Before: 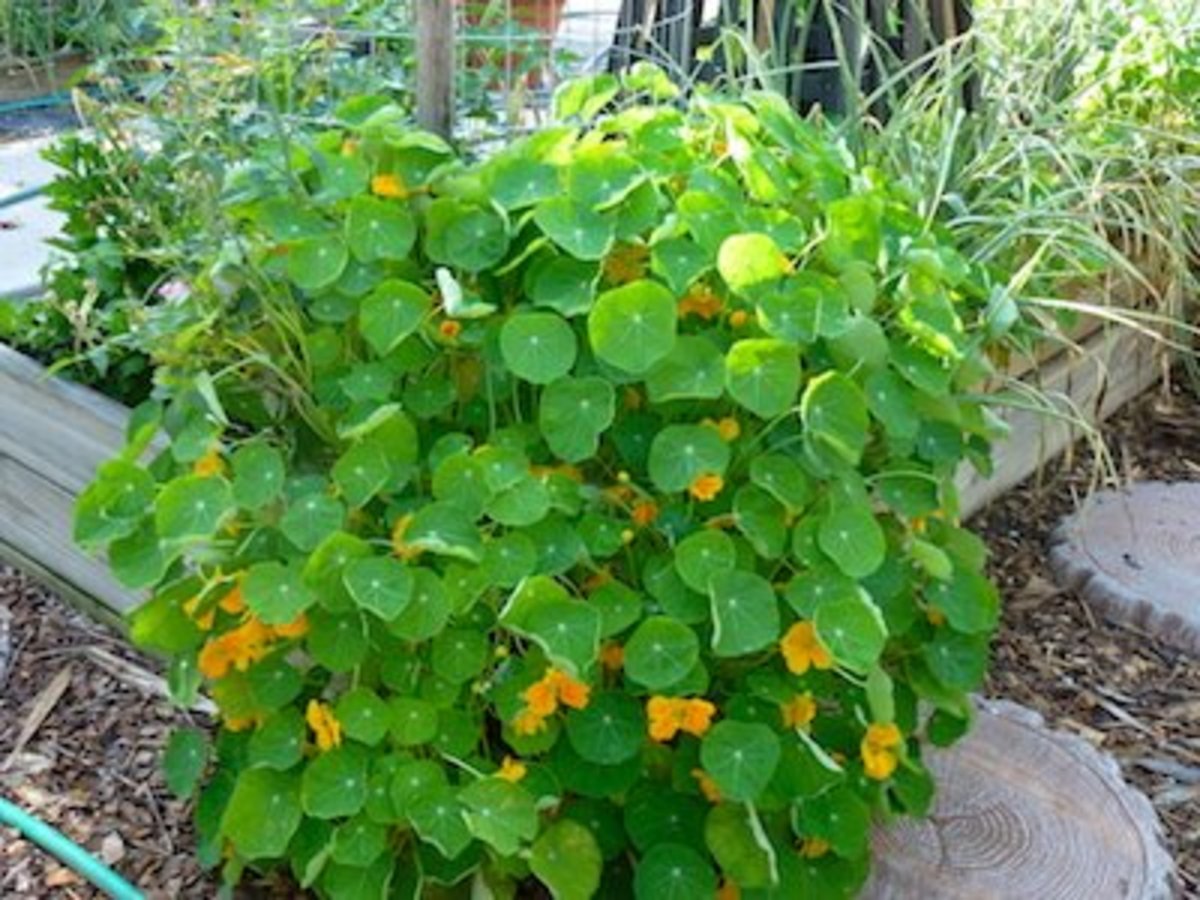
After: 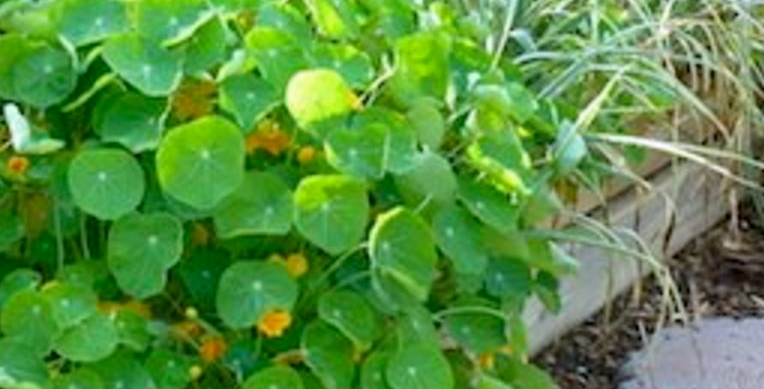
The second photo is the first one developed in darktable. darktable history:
crop: left 36.005%, top 18.293%, right 0.31%, bottom 38.444%
white balance: red 0.983, blue 1.036
